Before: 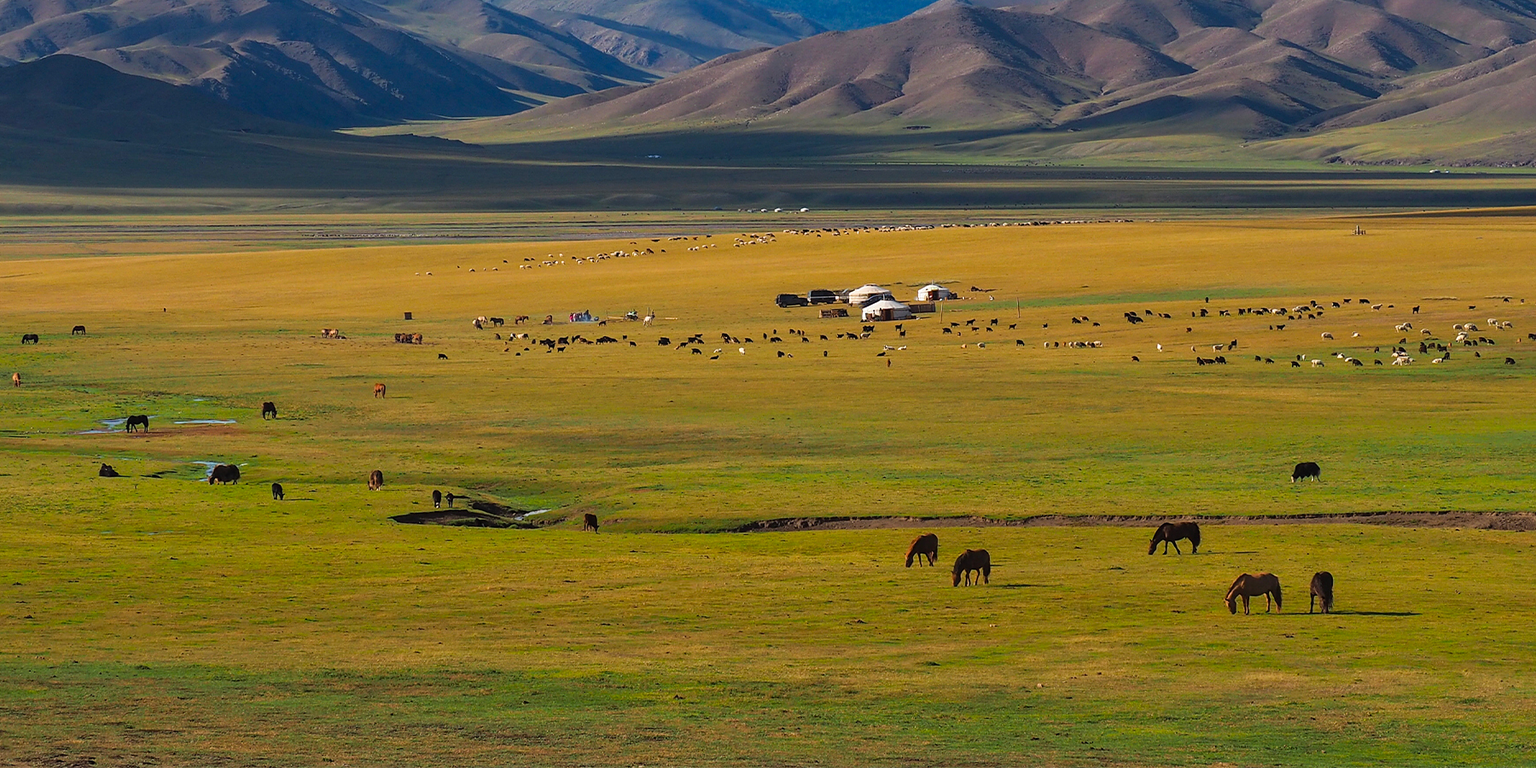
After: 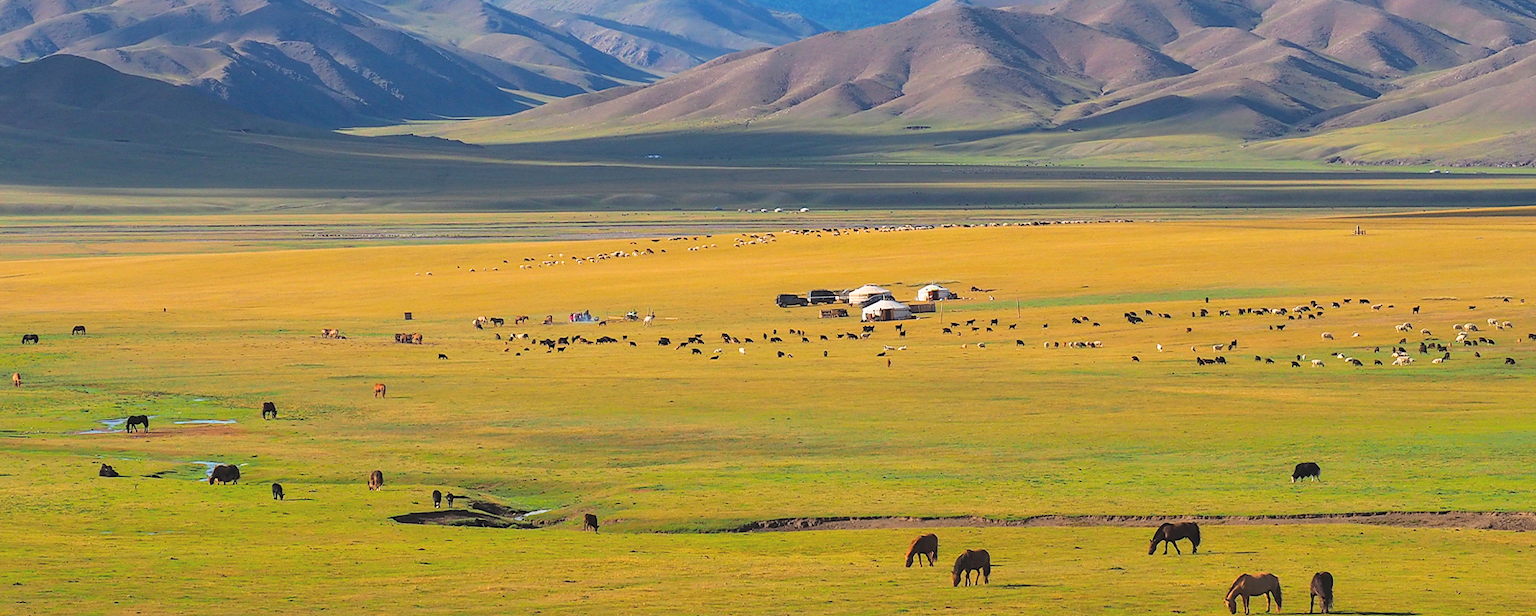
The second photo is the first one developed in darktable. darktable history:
crop: bottom 19.644%
contrast brightness saturation: contrast 0.1, brightness 0.3, saturation 0.14
